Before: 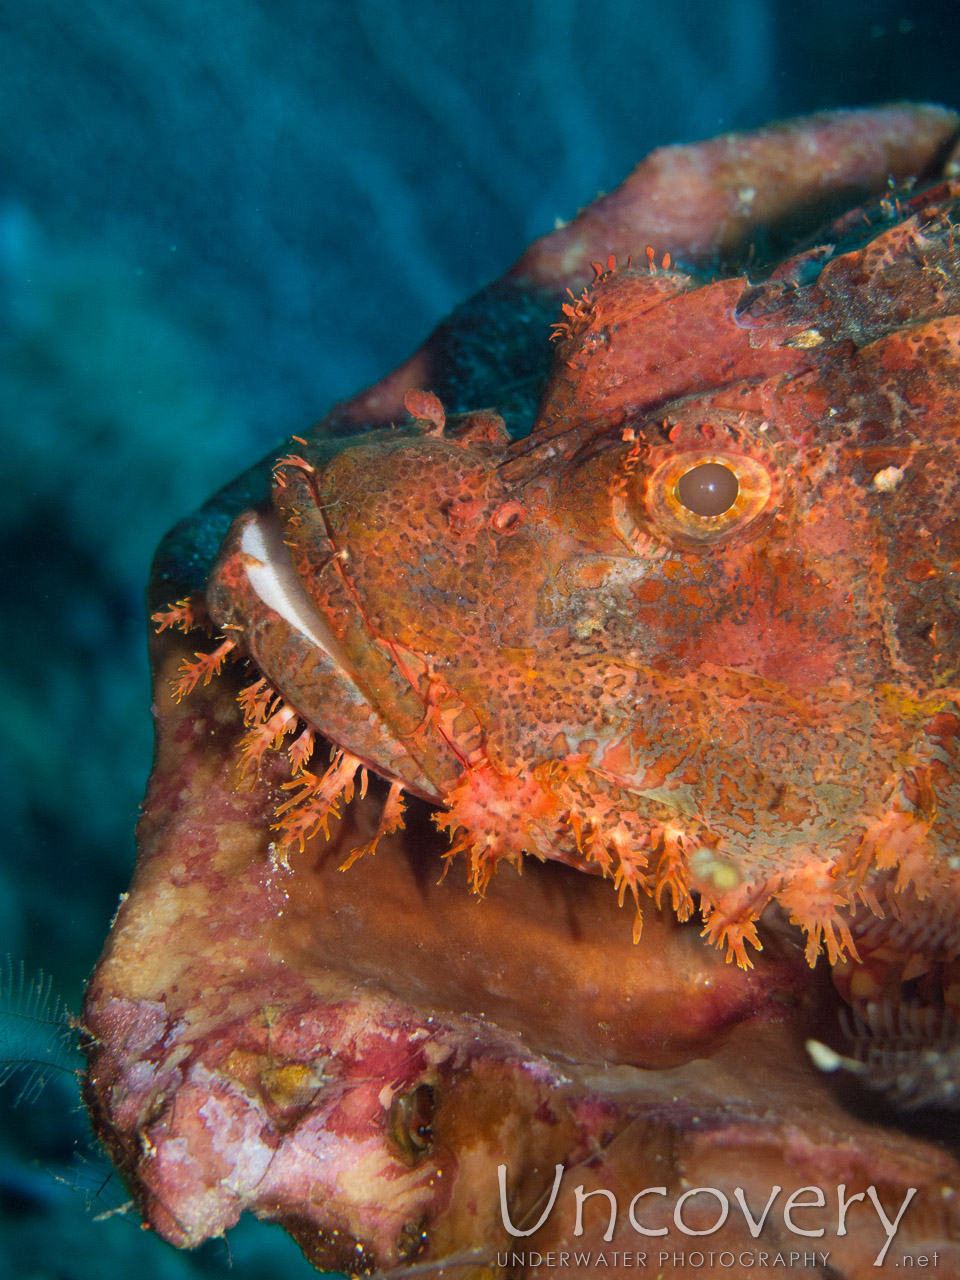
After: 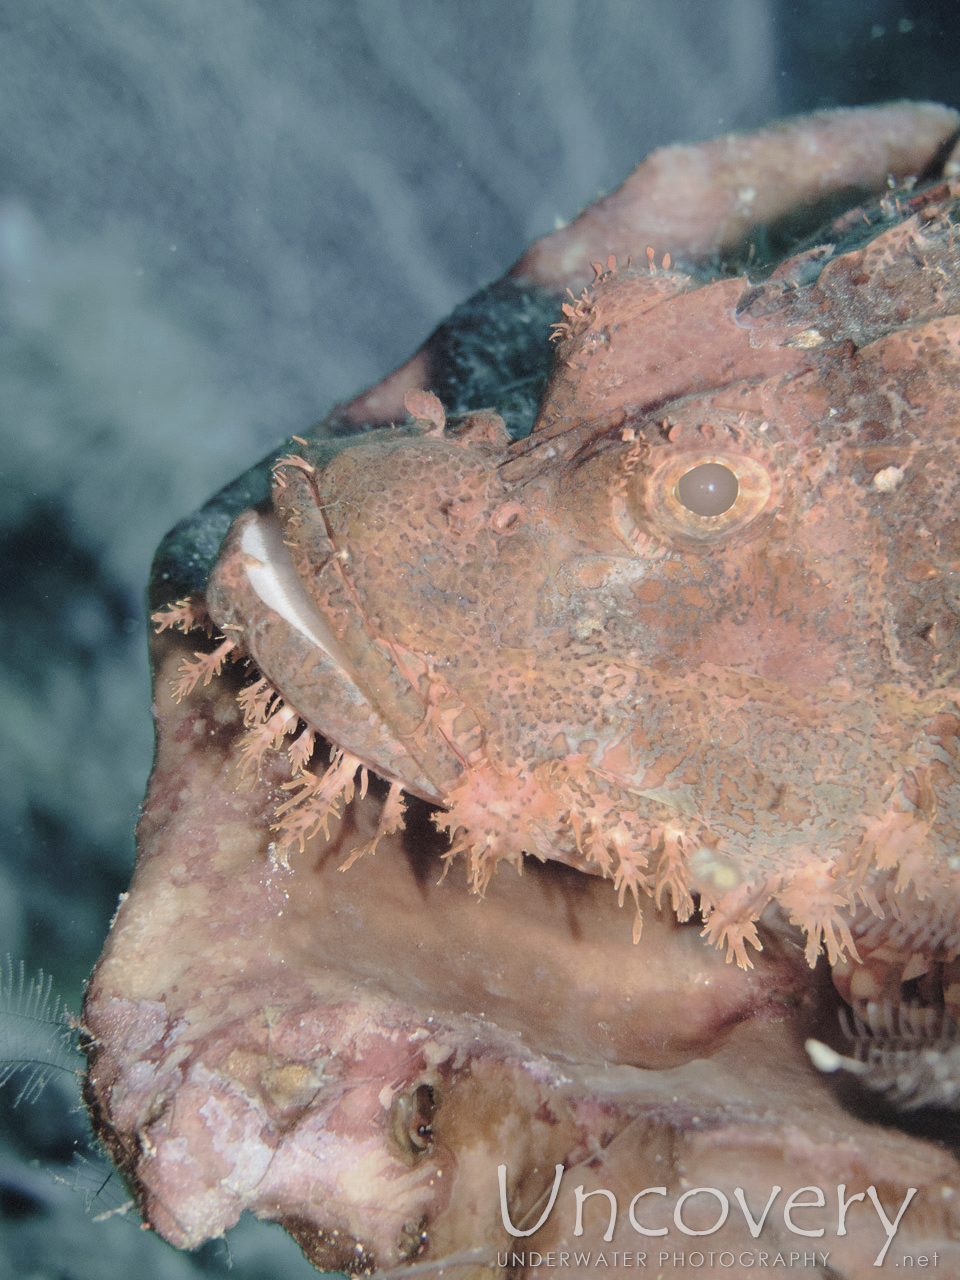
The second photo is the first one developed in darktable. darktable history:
tone curve: curves: ch0 [(0, 0) (0.003, 0.004) (0.011, 0.01) (0.025, 0.025) (0.044, 0.042) (0.069, 0.064) (0.1, 0.093) (0.136, 0.13) (0.177, 0.182) (0.224, 0.241) (0.277, 0.322) (0.335, 0.409) (0.399, 0.482) (0.468, 0.551) (0.543, 0.606) (0.623, 0.672) (0.709, 0.73) (0.801, 0.81) (0.898, 0.885) (1, 1)], preserve colors none
contrast brightness saturation: brightness 0.18, saturation -0.5
vibrance: vibrance 0%
